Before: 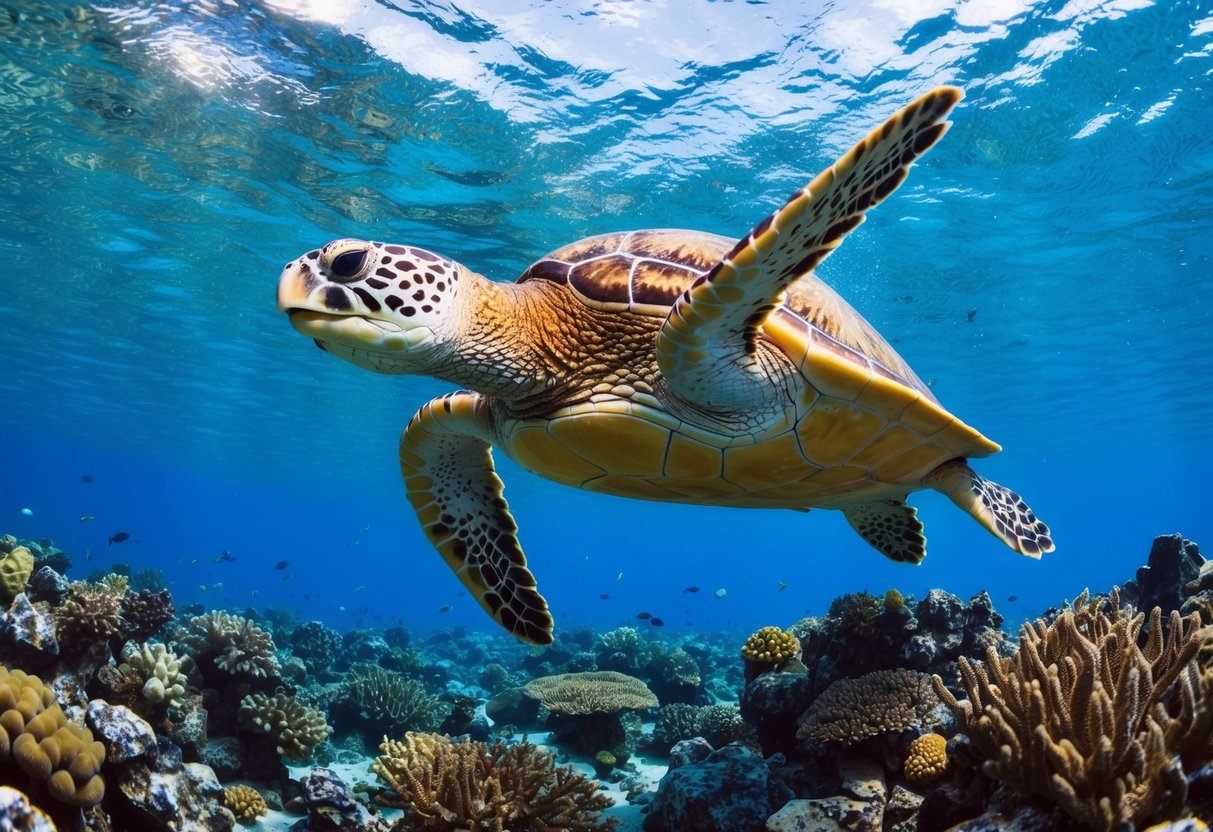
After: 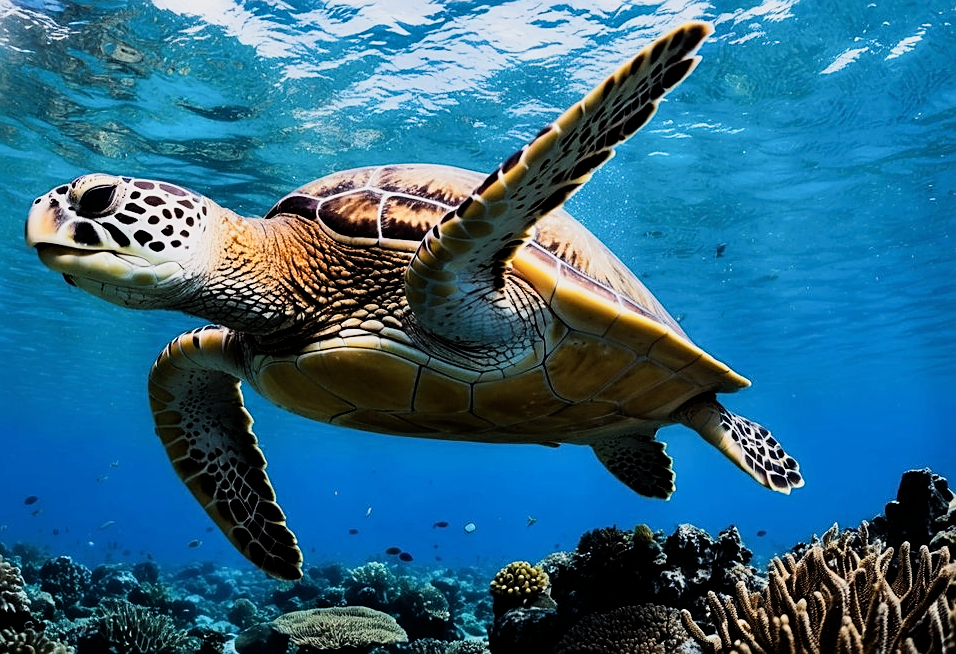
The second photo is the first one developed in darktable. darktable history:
sharpen: on, module defaults
crop and rotate: left 20.74%, top 7.912%, right 0.375%, bottom 13.378%
filmic rgb: black relative exposure -5 EV, white relative exposure 3.5 EV, hardness 3.19, contrast 1.5, highlights saturation mix -50%
